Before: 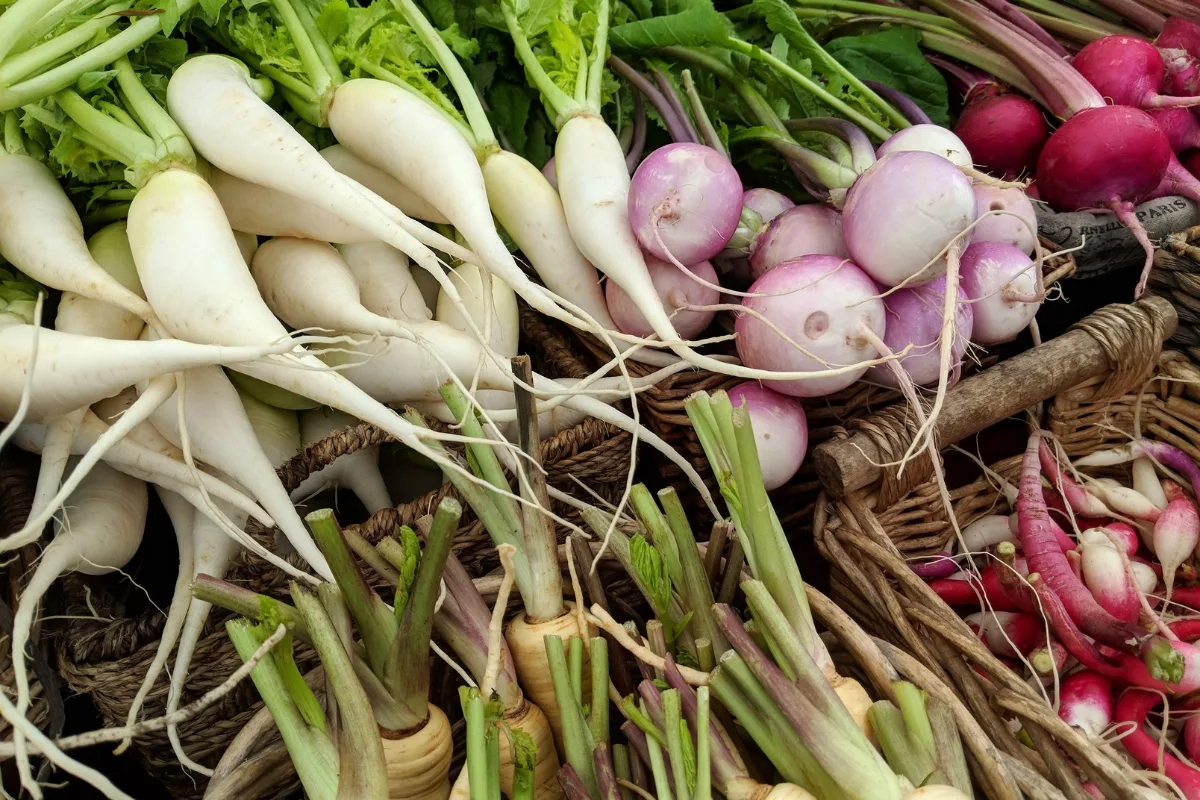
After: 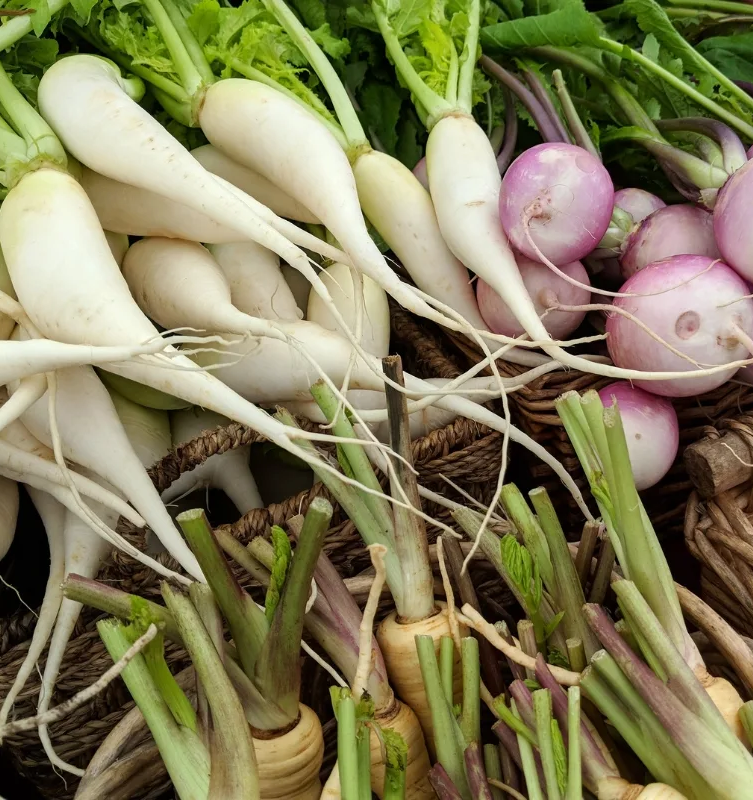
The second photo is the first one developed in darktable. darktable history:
crop: left 10.816%, right 26.368%
